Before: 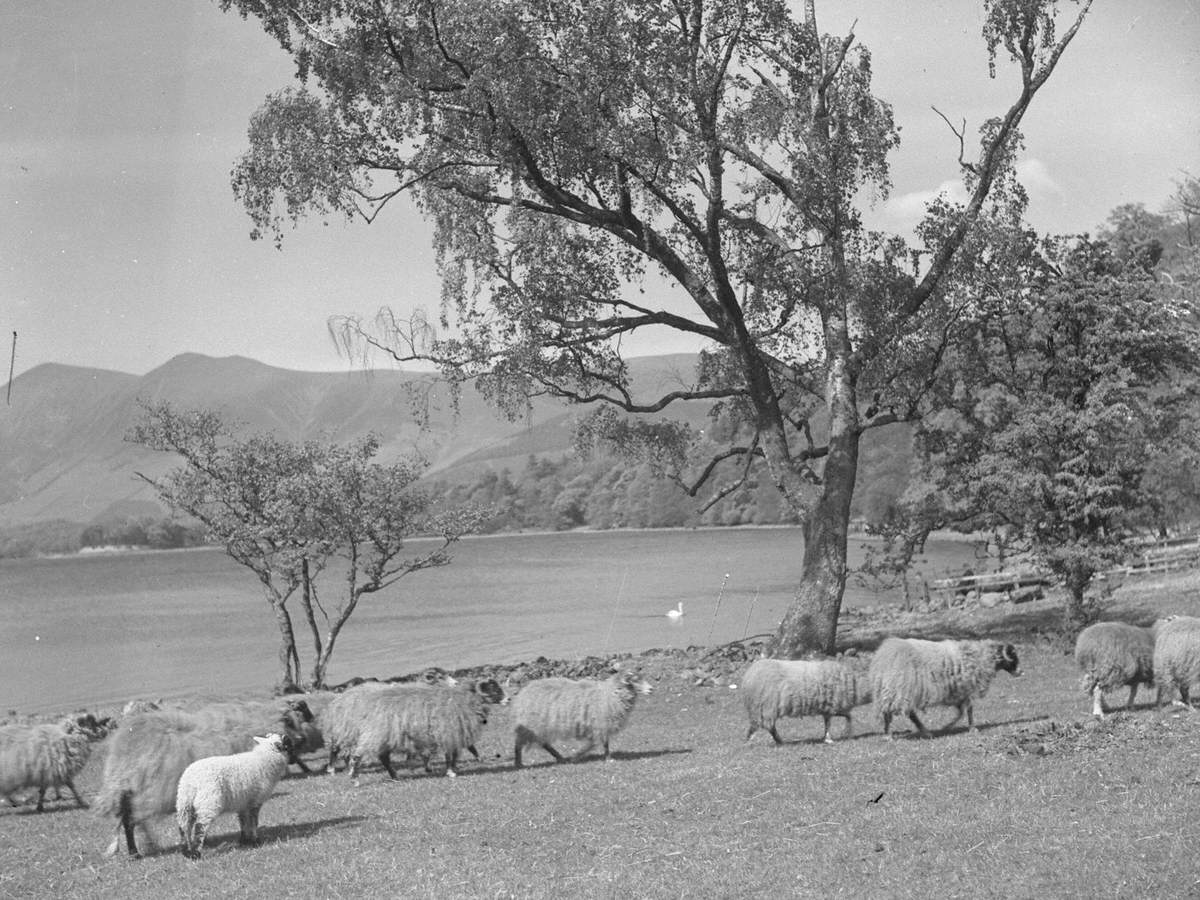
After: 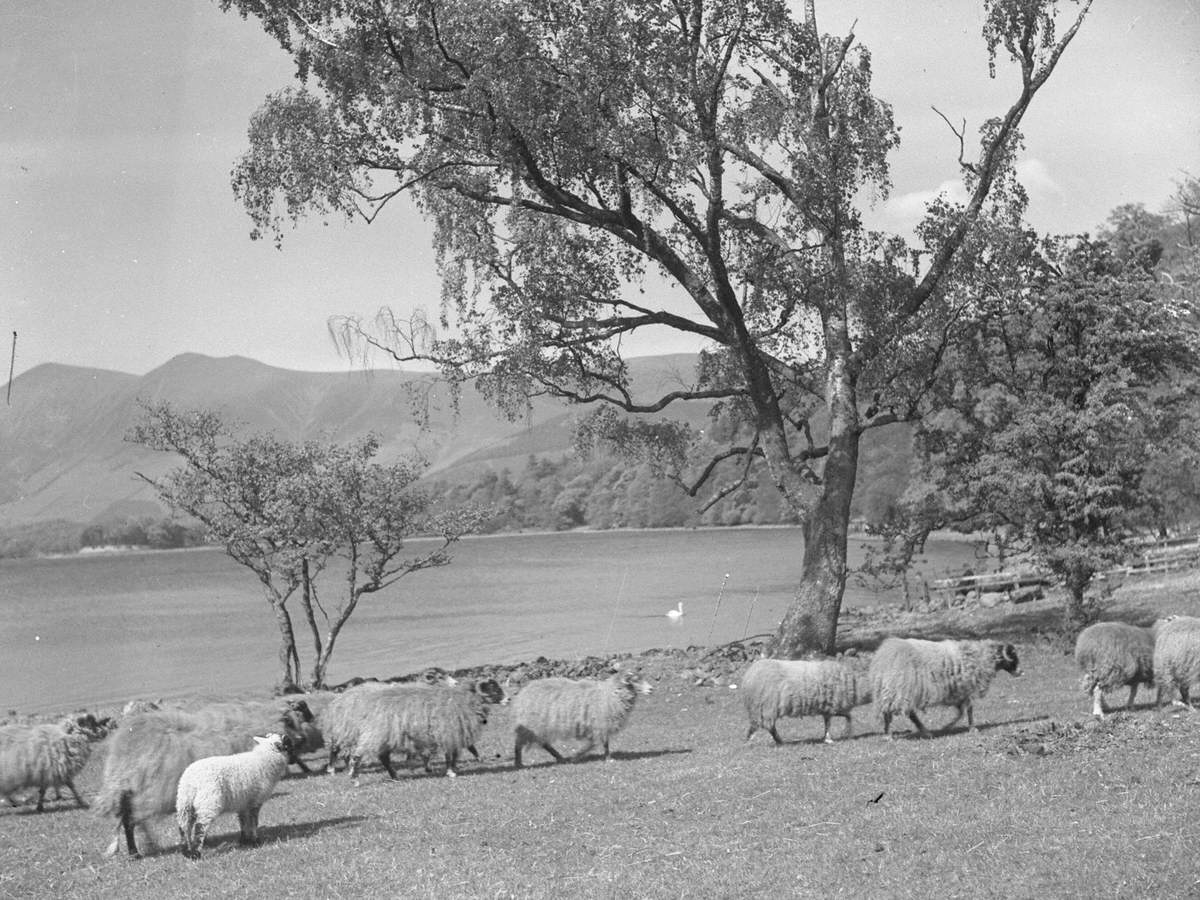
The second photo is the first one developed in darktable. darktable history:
shadows and highlights: shadows 0.186, highlights 41.1
